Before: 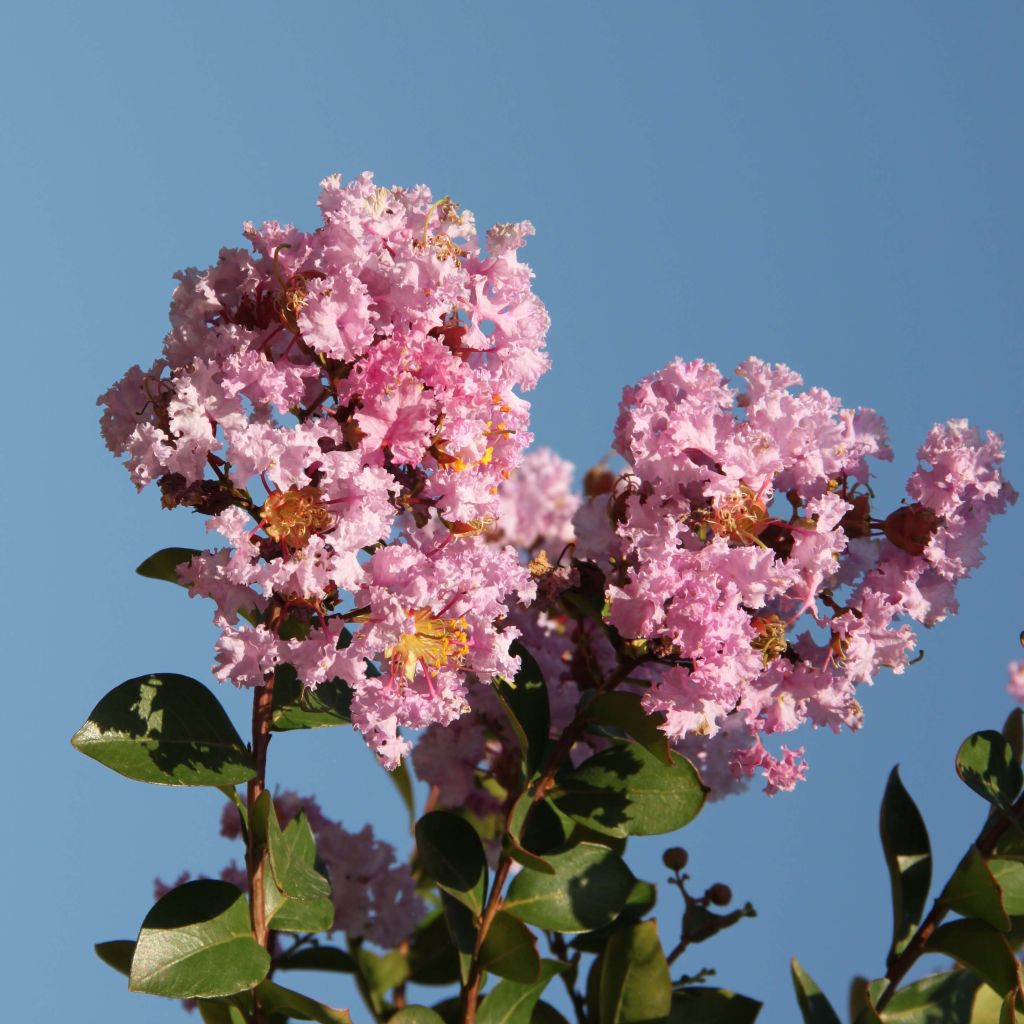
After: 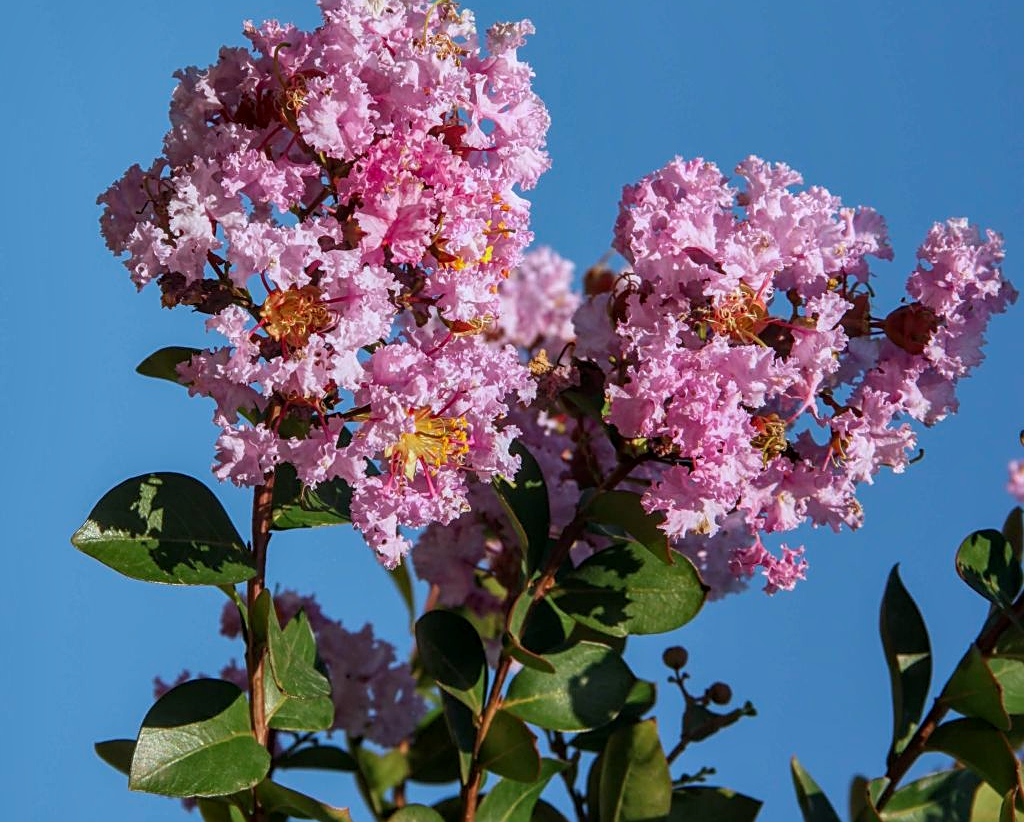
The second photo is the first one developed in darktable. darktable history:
exposure: exposure -0.218 EV, compensate exposure bias true, compensate highlight preservation false
shadows and highlights: shadows 24.6, highlights -79.06, soften with gaussian
sharpen: on, module defaults
crop and rotate: top 19.677%
color correction: highlights a* 3.5, highlights b* 1.79, saturation 1.17
local contrast: highlights 4%, shadows 3%, detail 133%
color calibration: illuminant F (fluorescent), F source F9 (Cool White Deluxe 4150 K) – high CRI, x 0.374, y 0.373, temperature 4148.72 K
